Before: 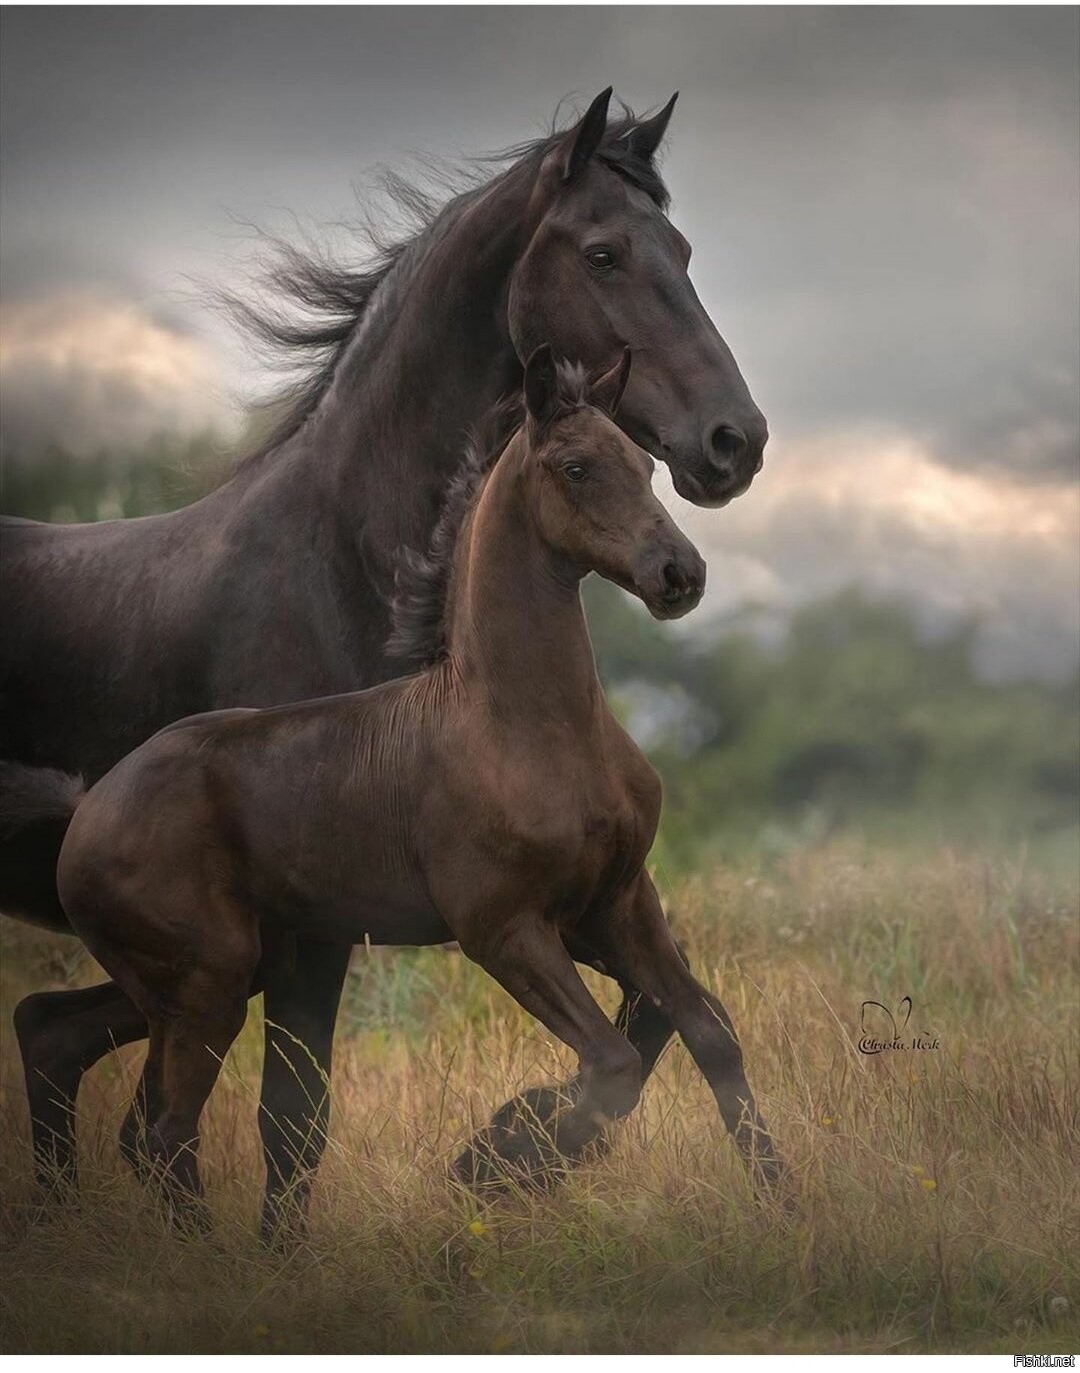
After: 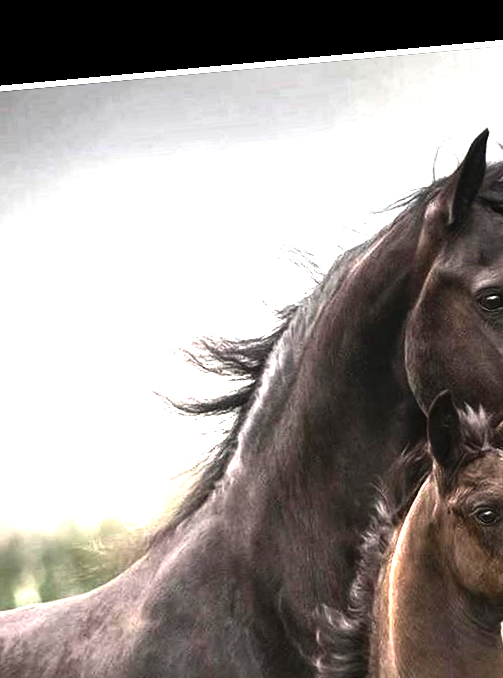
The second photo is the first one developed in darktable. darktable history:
crop and rotate: left 10.817%, top 0.062%, right 47.194%, bottom 53.626%
levels: levels [0, 0.281, 0.562]
rotate and perspective: rotation -5.2°, automatic cropping off
white balance: emerald 1
tone equalizer: -8 EV -1.08 EV, -7 EV -1.01 EV, -6 EV -0.867 EV, -5 EV -0.578 EV, -3 EV 0.578 EV, -2 EV 0.867 EV, -1 EV 1.01 EV, +0 EV 1.08 EV, edges refinement/feathering 500, mask exposure compensation -1.57 EV, preserve details no
